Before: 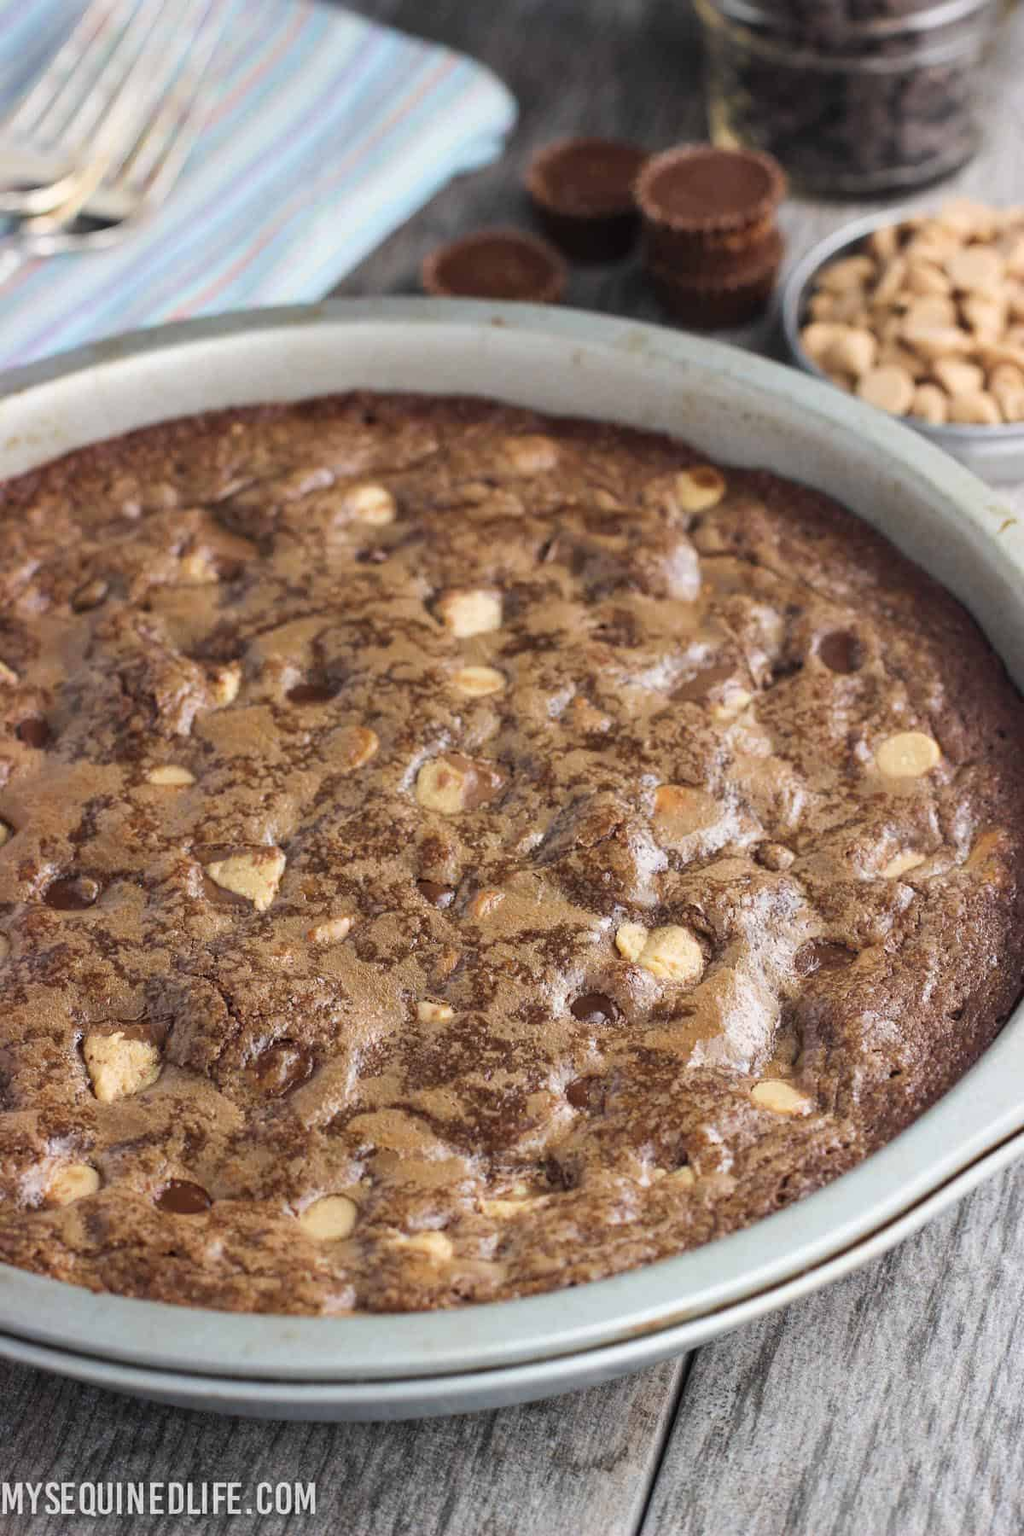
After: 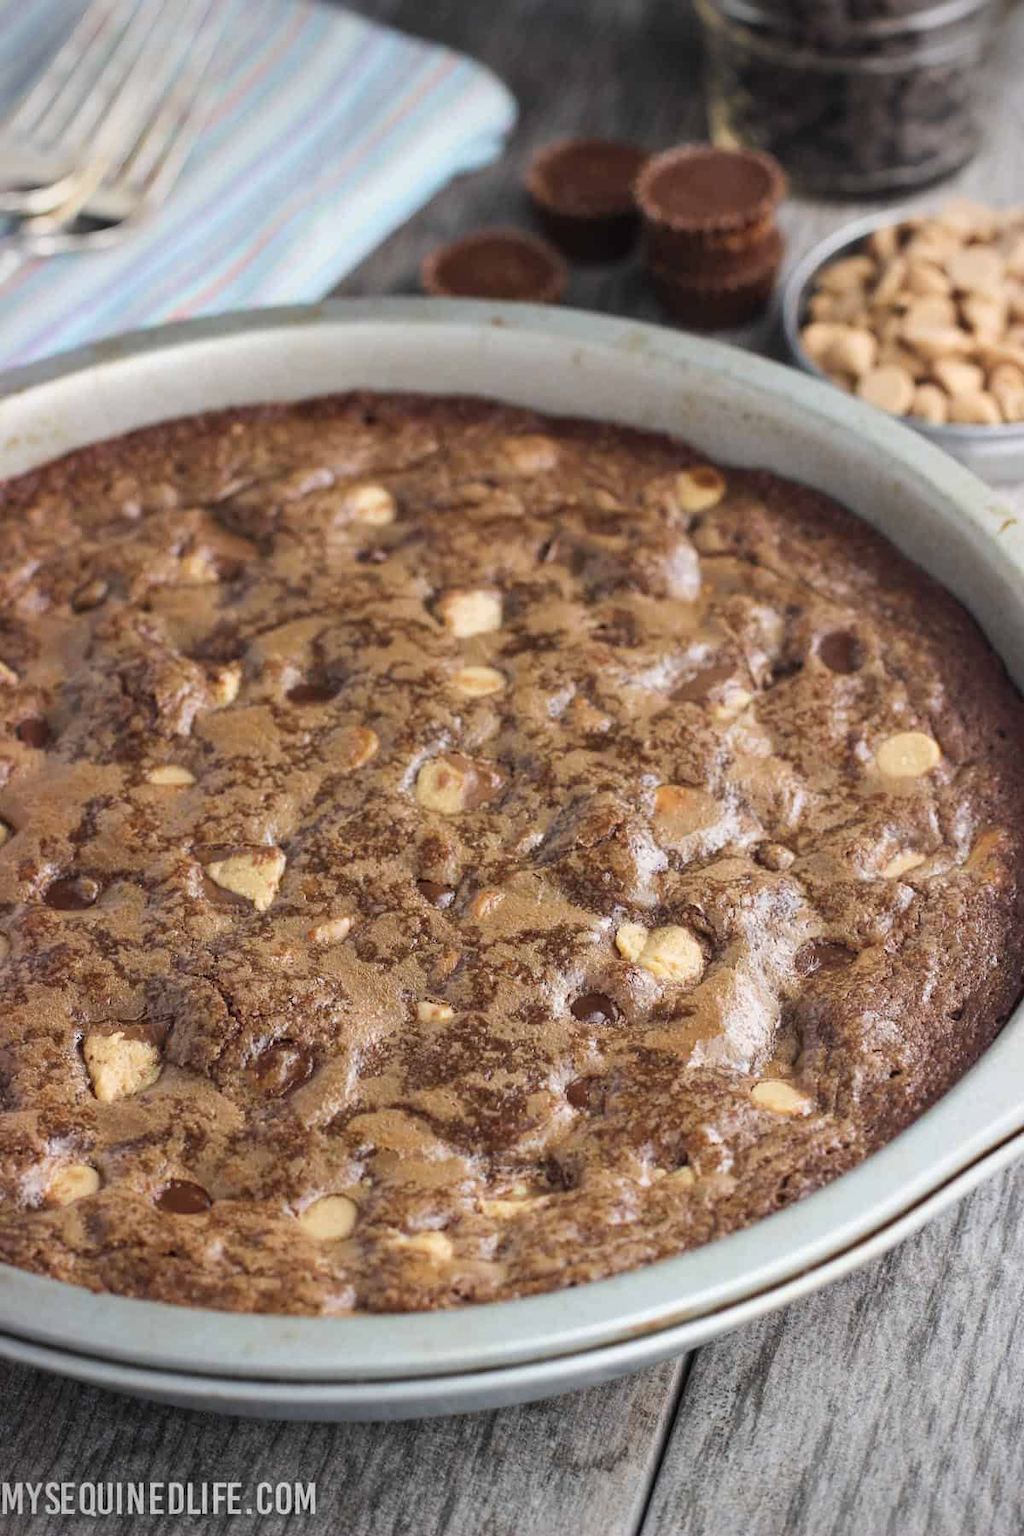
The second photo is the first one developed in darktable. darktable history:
vignetting: fall-off radius 60.92%
